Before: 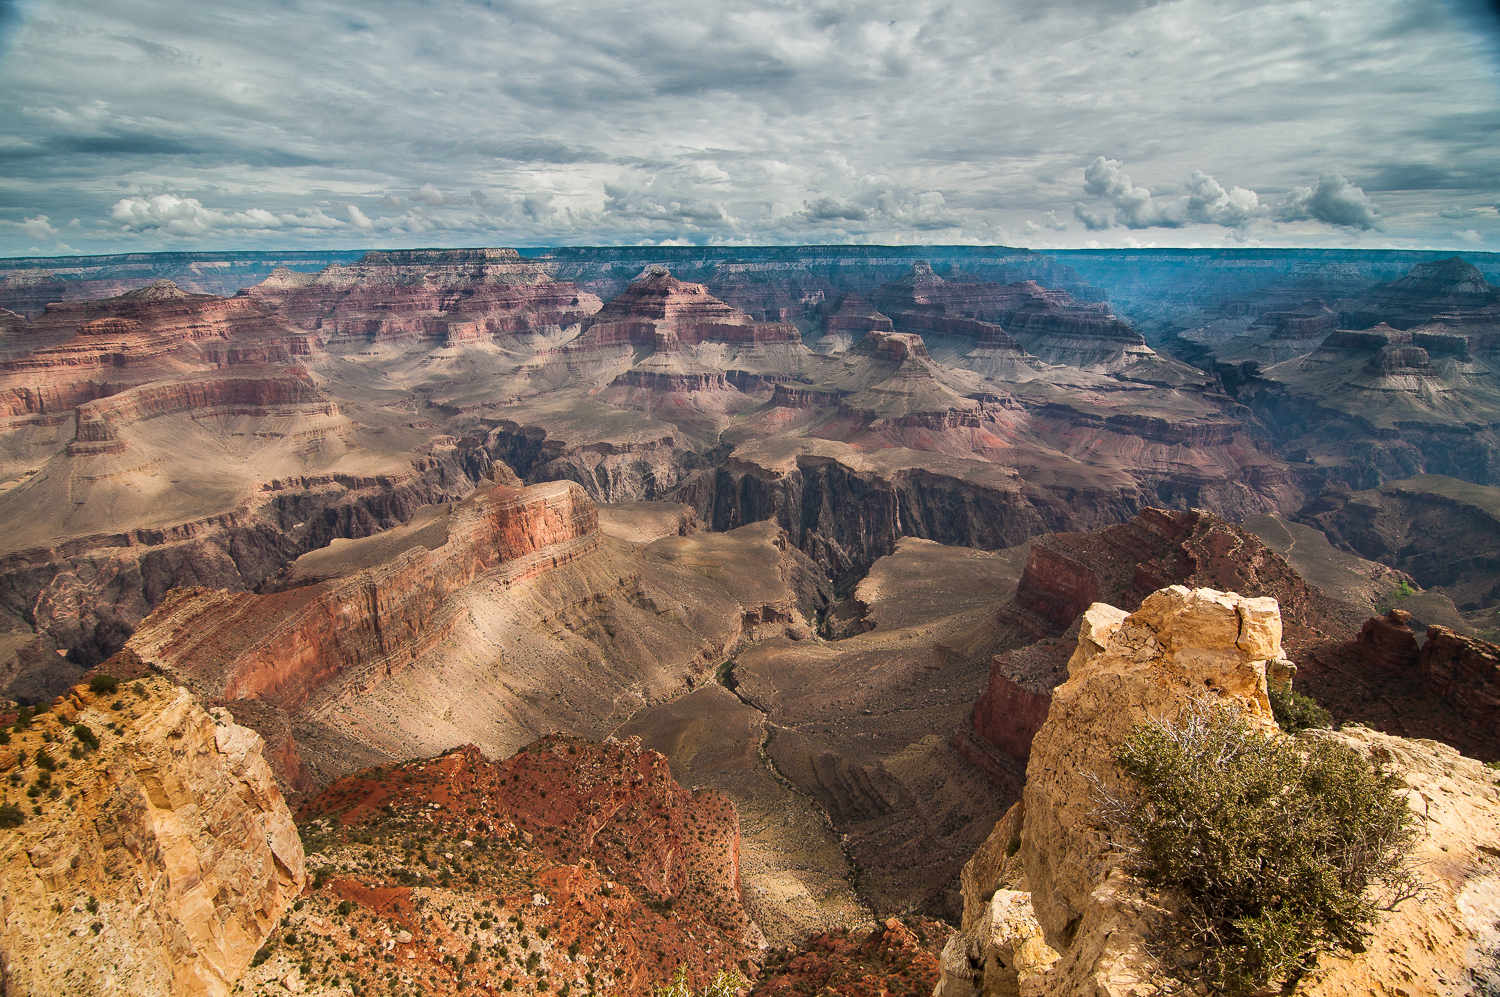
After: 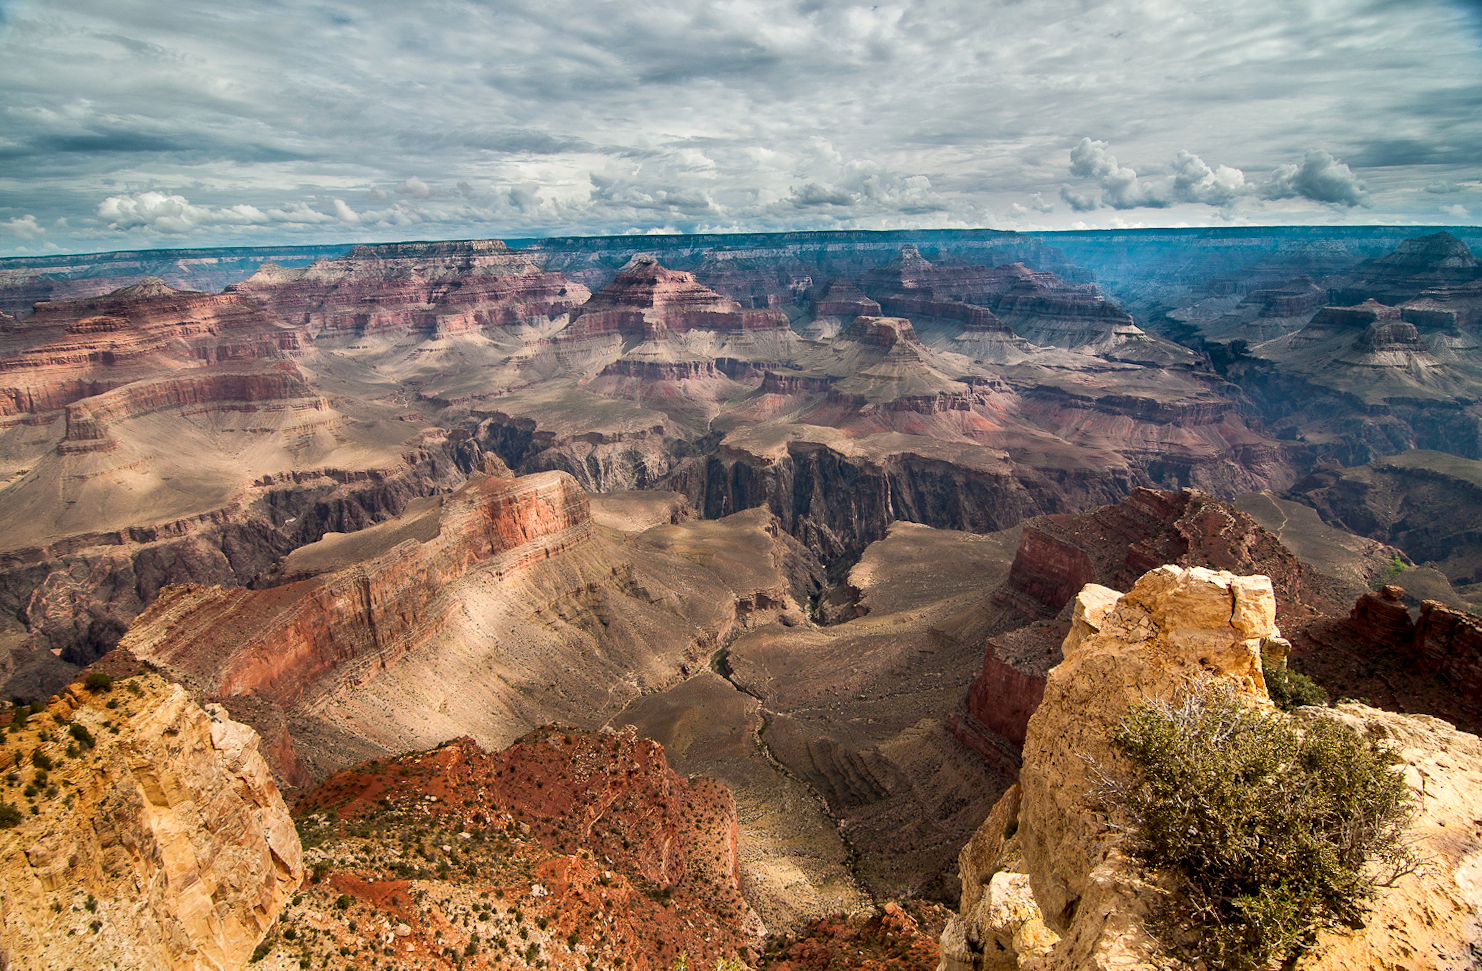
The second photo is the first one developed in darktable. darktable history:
rotate and perspective: rotation -1°, crop left 0.011, crop right 0.989, crop top 0.025, crop bottom 0.975
exposure: black level correction 0.007, exposure 0.159 EV, compensate highlight preservation false
